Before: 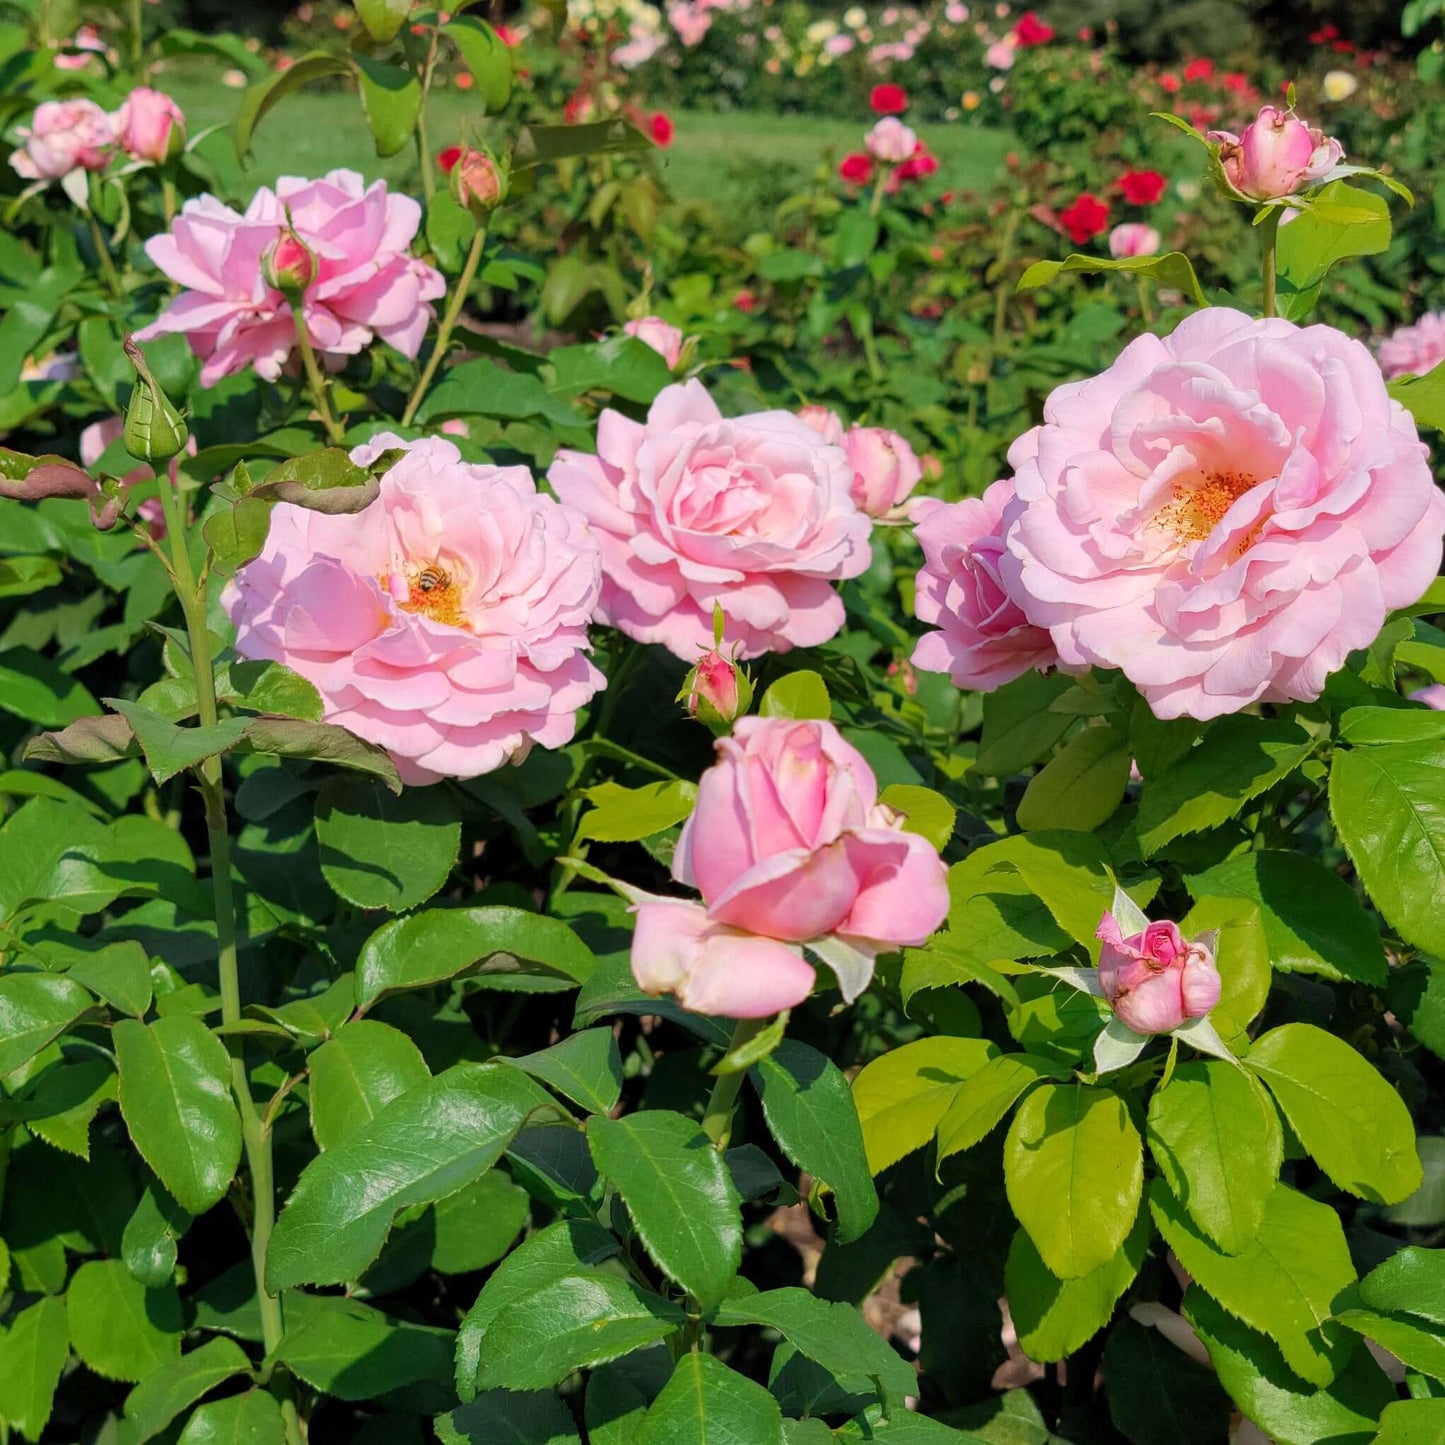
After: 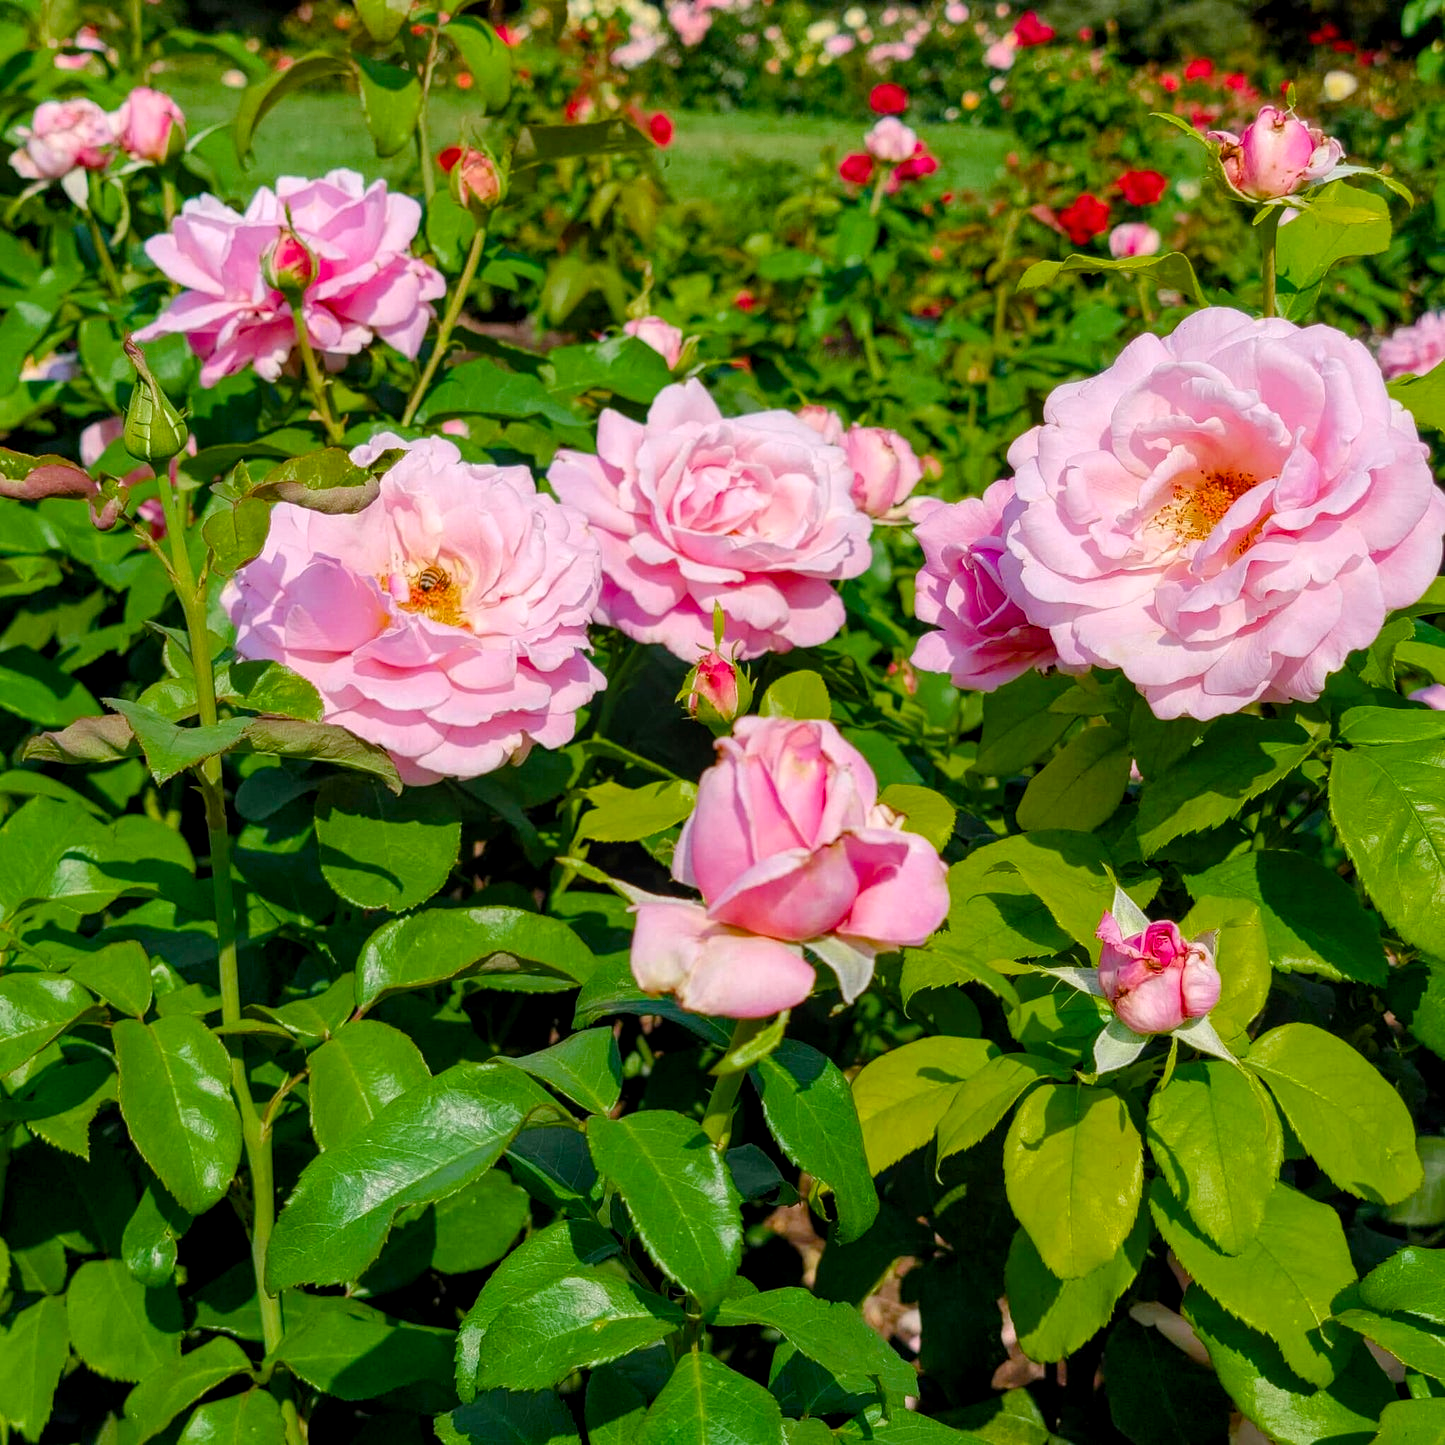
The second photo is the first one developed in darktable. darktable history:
color balance rgb: linear chroma grading › global chroma 0.768%, perceptual saturation grading › global saturation 44.195%, perceptual saturation grading › highlights -50.255%, perceptual saturation grading › shadows 30.615%, global vibrance 20.325%
local contrast: on, module defaults
